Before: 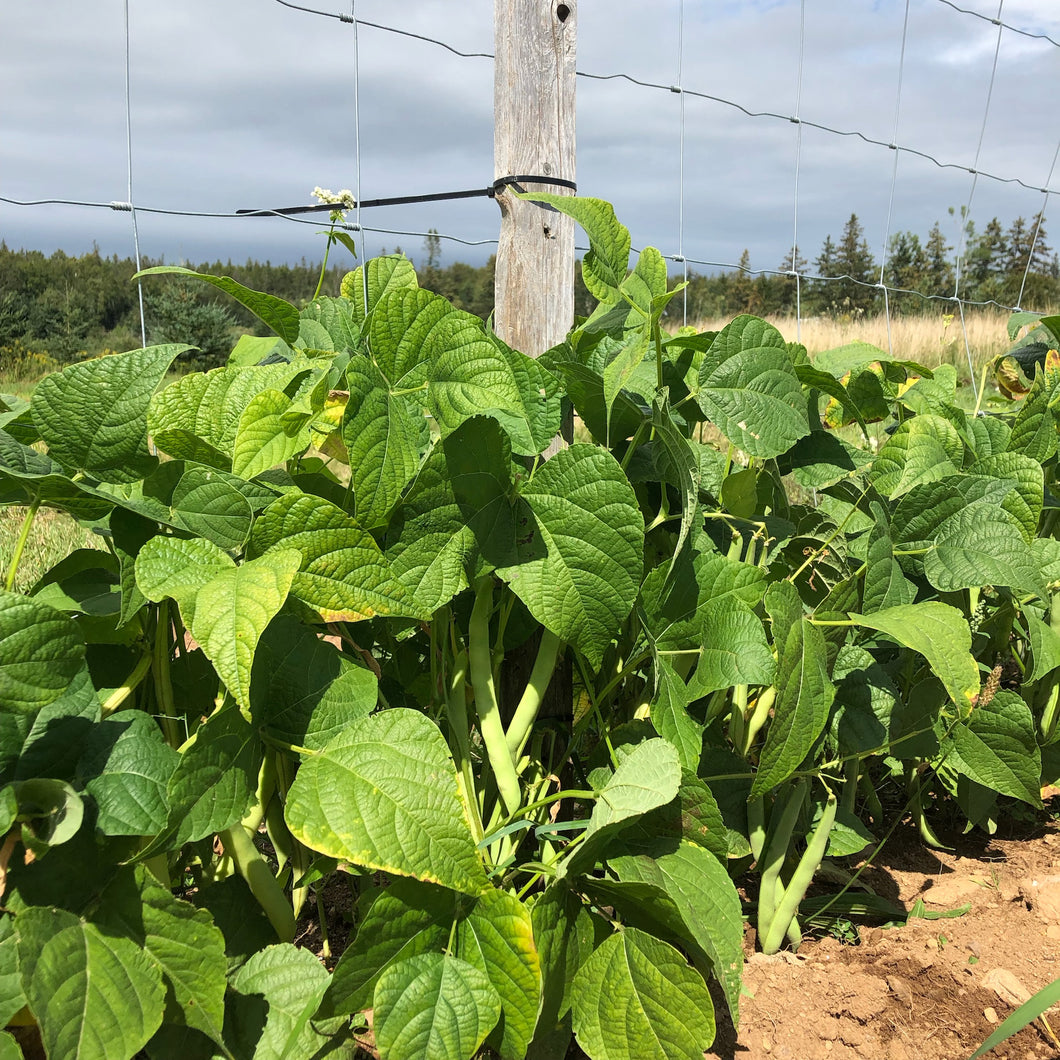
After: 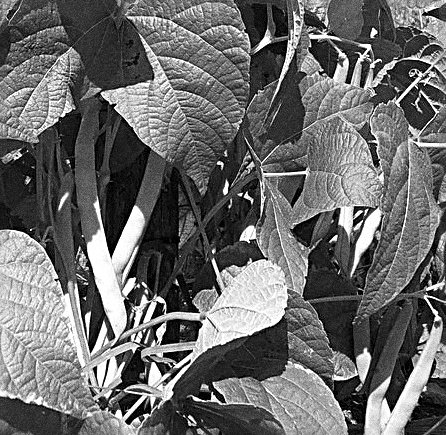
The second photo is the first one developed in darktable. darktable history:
haze removal: compatibility mode true, adaptive false
crop: left 37.221%, top 45.169%, right 20.63%, bottom 13.777%
levels: levels [0, 0.476, 0.951]
sharpen: radius 2.584, amount 0.688
monochrome: a 30.25, b 92.03
color balance rgb: shadows fall-off 101%, linear chroma grading › mid-tones 7.63%, perceptual saturation grading › mid-tones 11.68%, mask middle-gray fulcrum 22.45%, global vibrance 10.11%, saturation formula JzAzBz (2021)
grain: coarseness 14.49 ISO, strength 48.04%, mid-tones bias 35%
